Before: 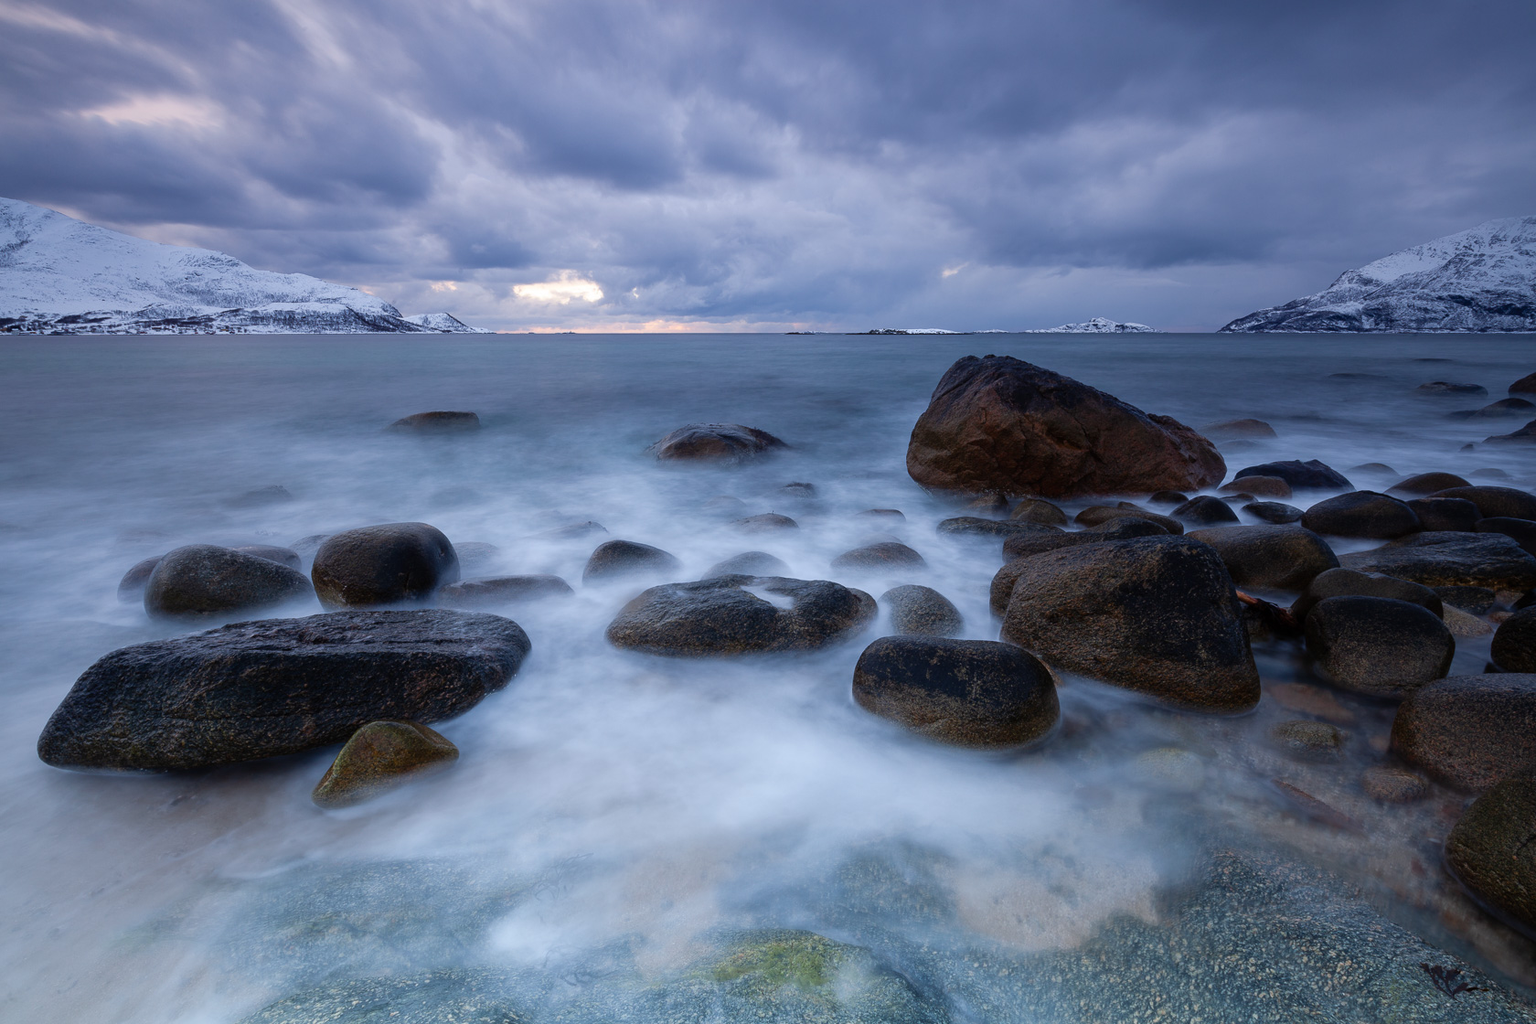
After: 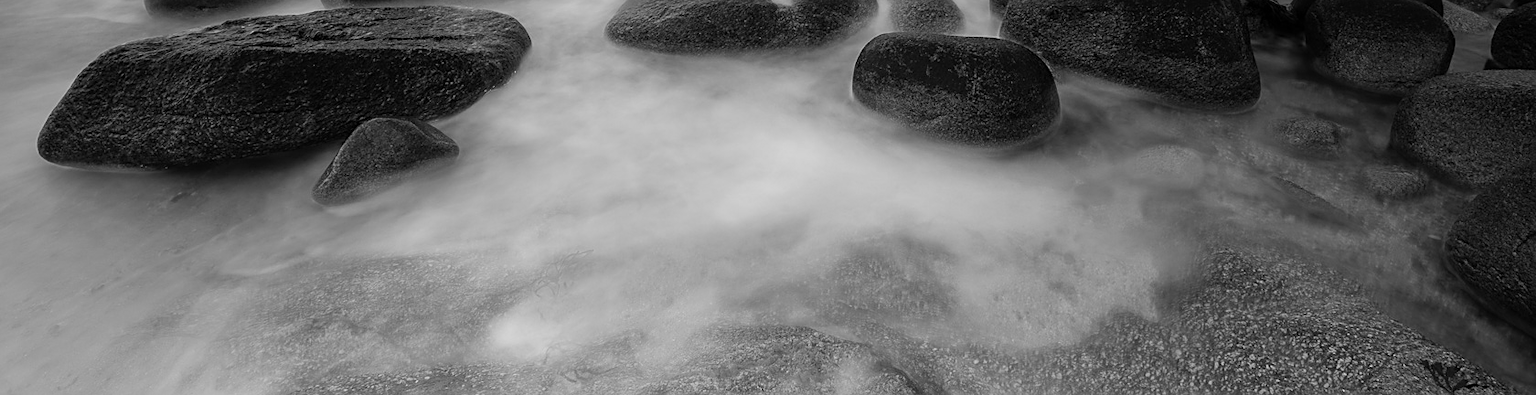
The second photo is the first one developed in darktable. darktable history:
color zones: curves: ch1 [(0, -0.014) (0.143, -0.013) (0.286, -0.013) (0.429, -0.016) (0.571, -0.019) (0.714, -0.015) (0.857, 0.002) (1, -0.014)]
sharpen: on, module defaults
crop and rotate: top 58.945%, bottom 2.371%
